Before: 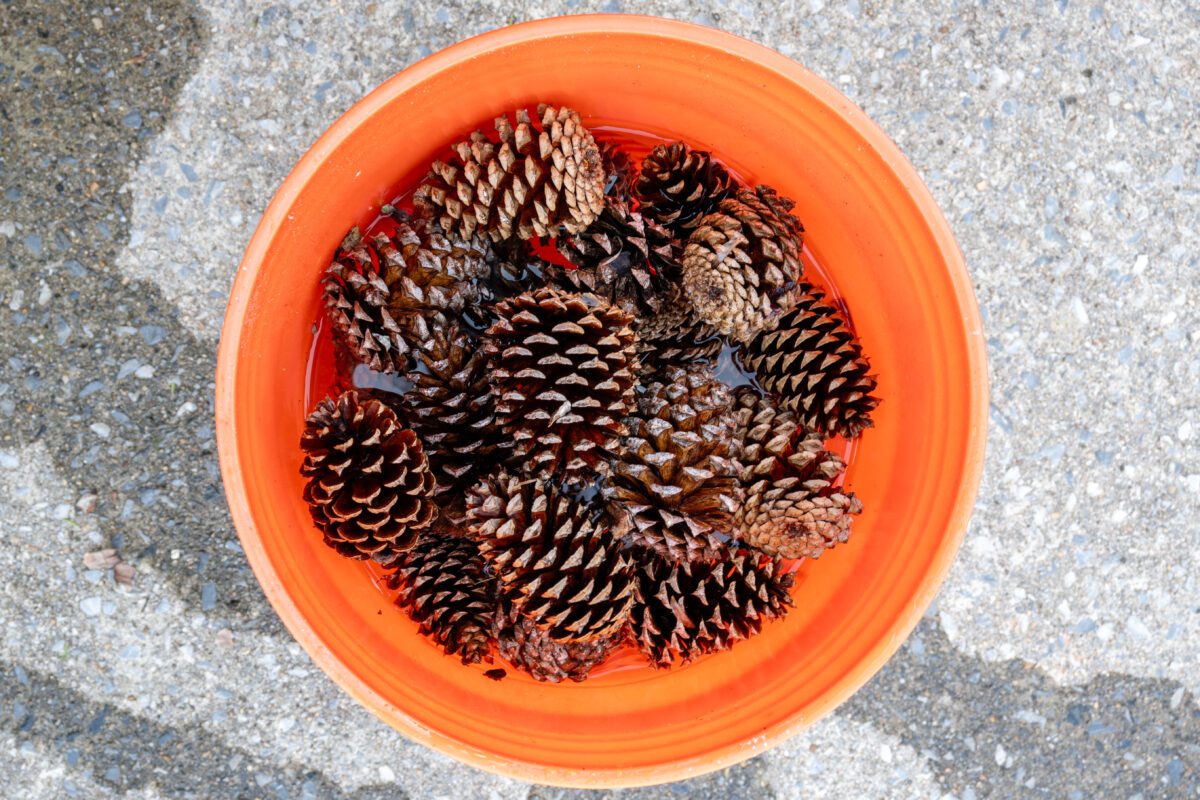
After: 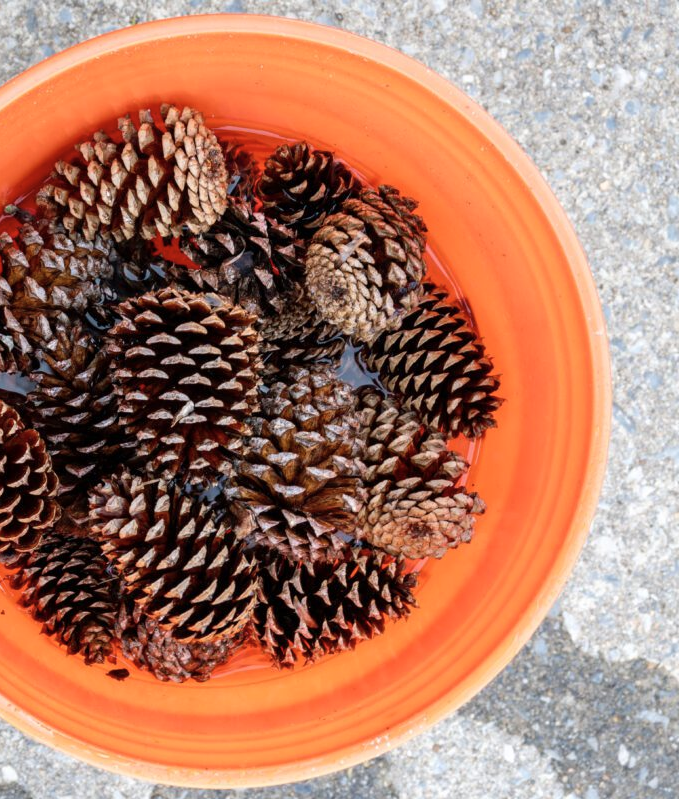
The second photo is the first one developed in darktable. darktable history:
crop: left 31.458%, top 0%, right 11.876%
color zones: curves: ch0 [(0, 0.5) (0.143, 0.52) (0.286, 0.5) (0.429, 0.5) (0.571, 0.5) (0.714, 0.5) (0.857, 0.5) (1, 0.5)]; ch1 [(0, 0.489) (0.155, 0.45) (0.286, 0.466) (0.429, 0.5) (0.571, 0.5) (0.714, 0.5) (0.857, 0.5) (1, 0.489)]
